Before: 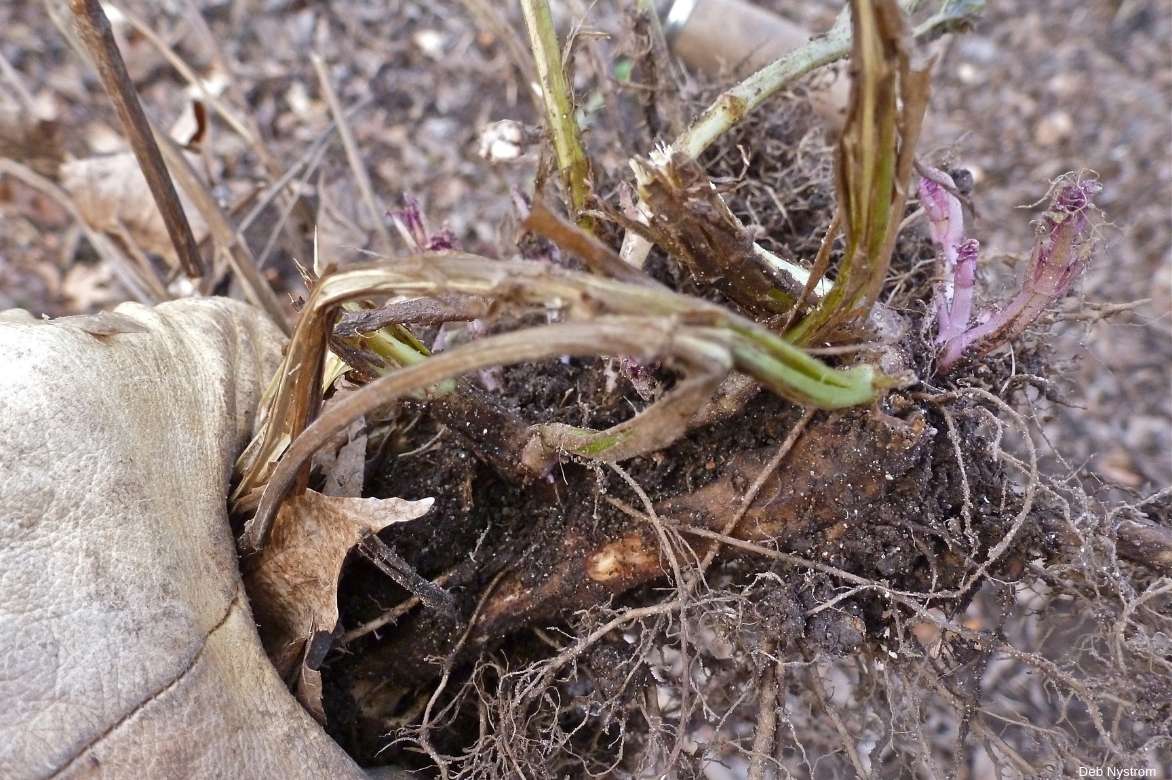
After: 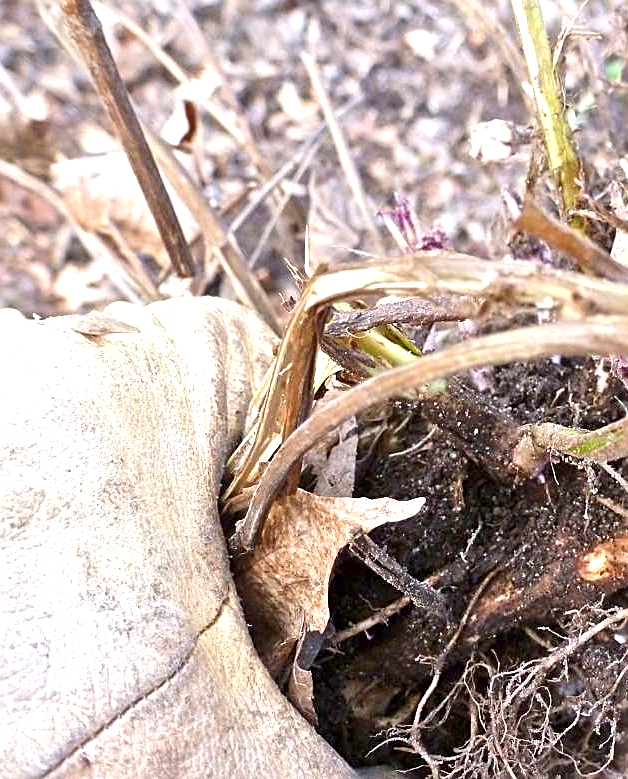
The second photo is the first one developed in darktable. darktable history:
sharpen: on, module defaults
crop: left 0.8%, right 45.543%, bottom 0.079%
exposure: black level correction 0.001, exposure 1 EV, compensate exposure bias true, compensate highlight preservation false
